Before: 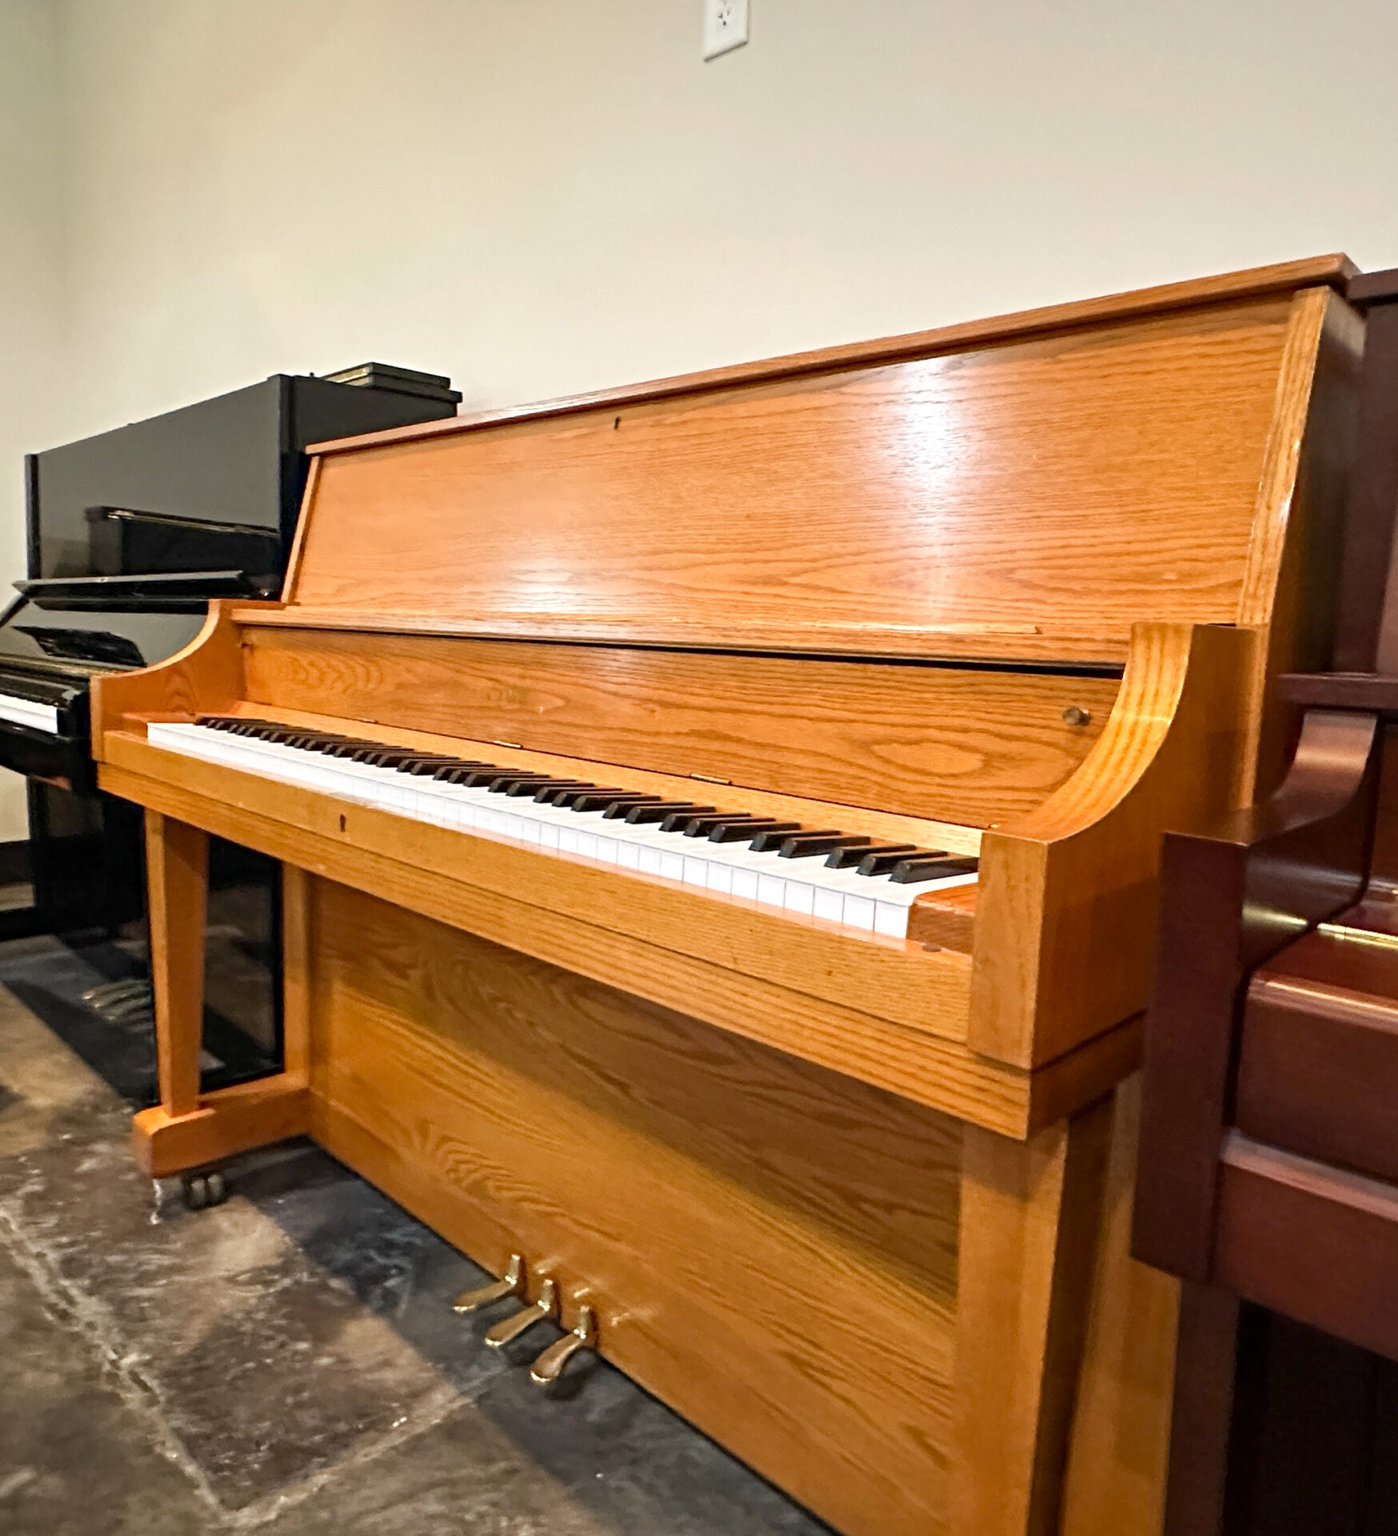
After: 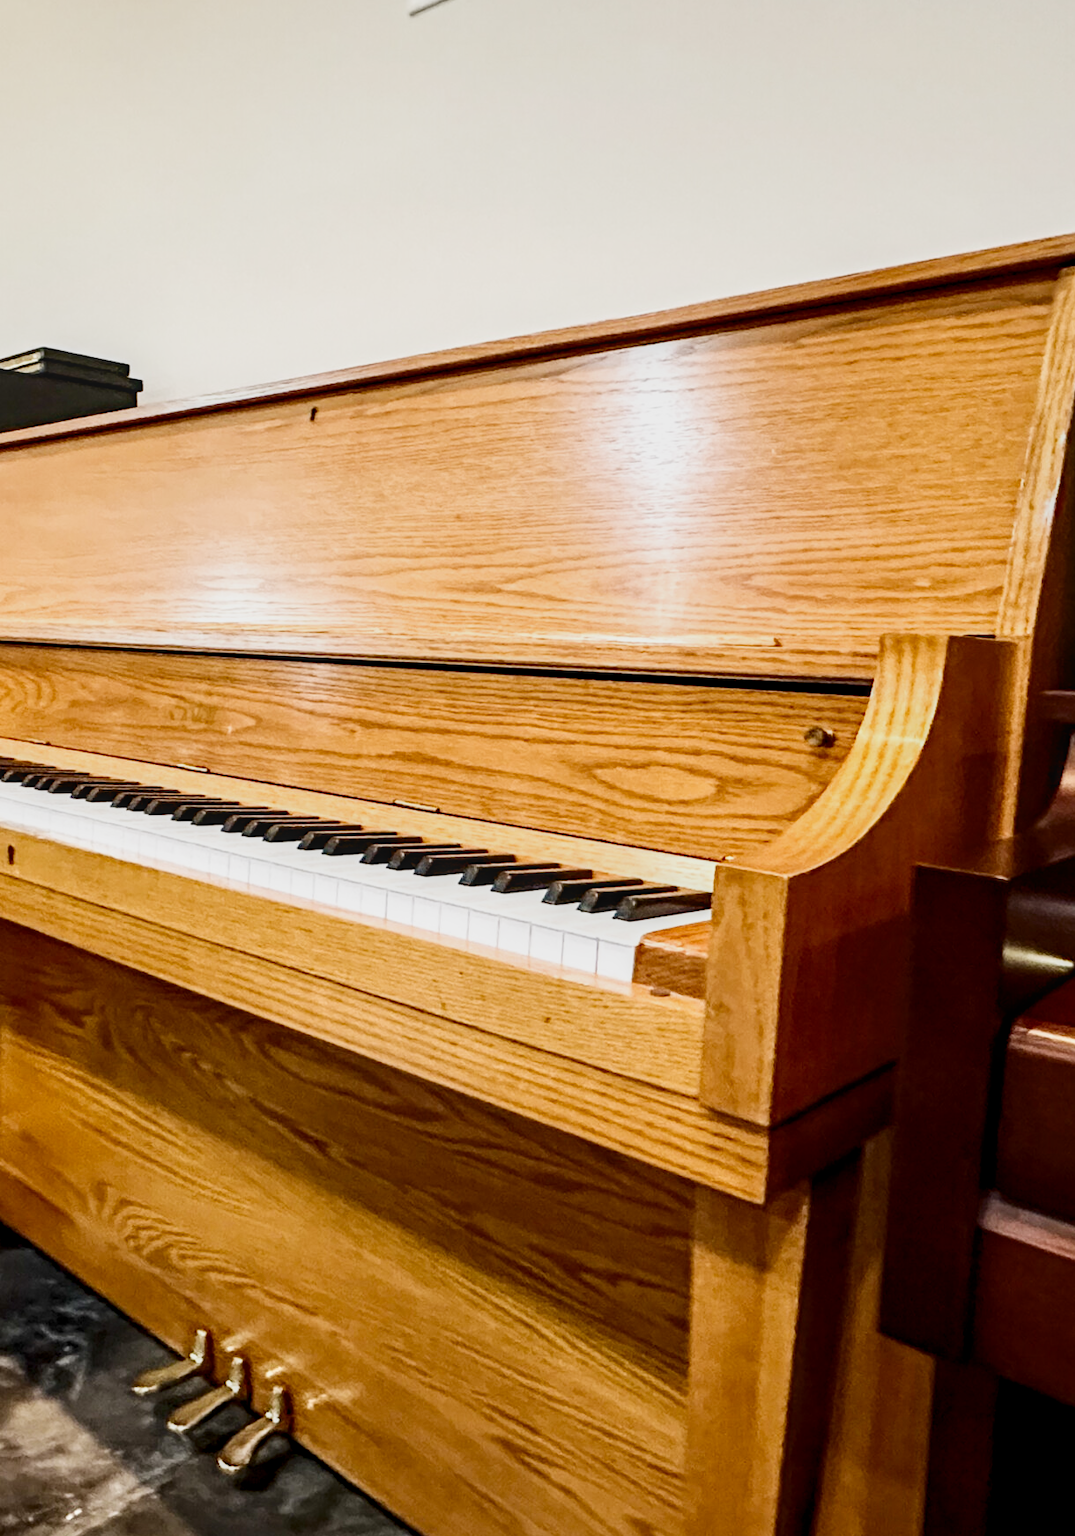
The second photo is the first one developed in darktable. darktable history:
crop and rotate: left 23.859%, top 3.089%, right 6.252%, bottom 6.102%
contrast brightness saturation: contrast 0.296
local contrast: on, module defaults
filmic rgb: black relative exposure -7.65 EV, white relative exposure 4.56 EV, threshold 5.99 EV, hardness 3.61, preserve chrominance no, color science v4 (2020), type of noise poissonian, enable highlight reconstruction true
